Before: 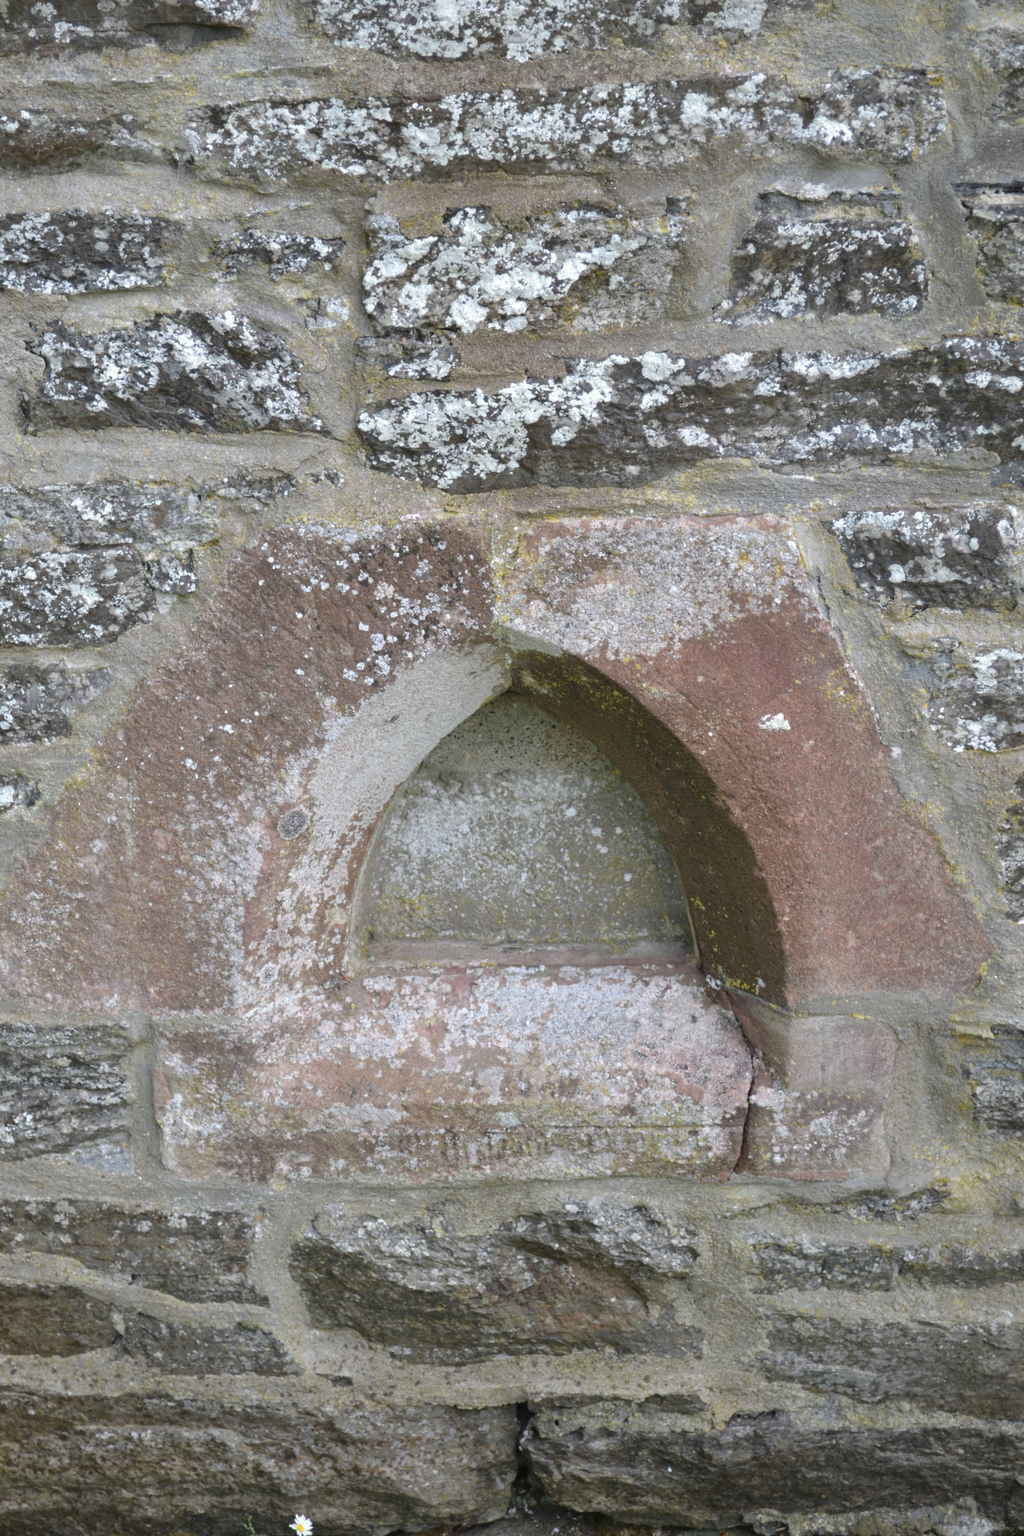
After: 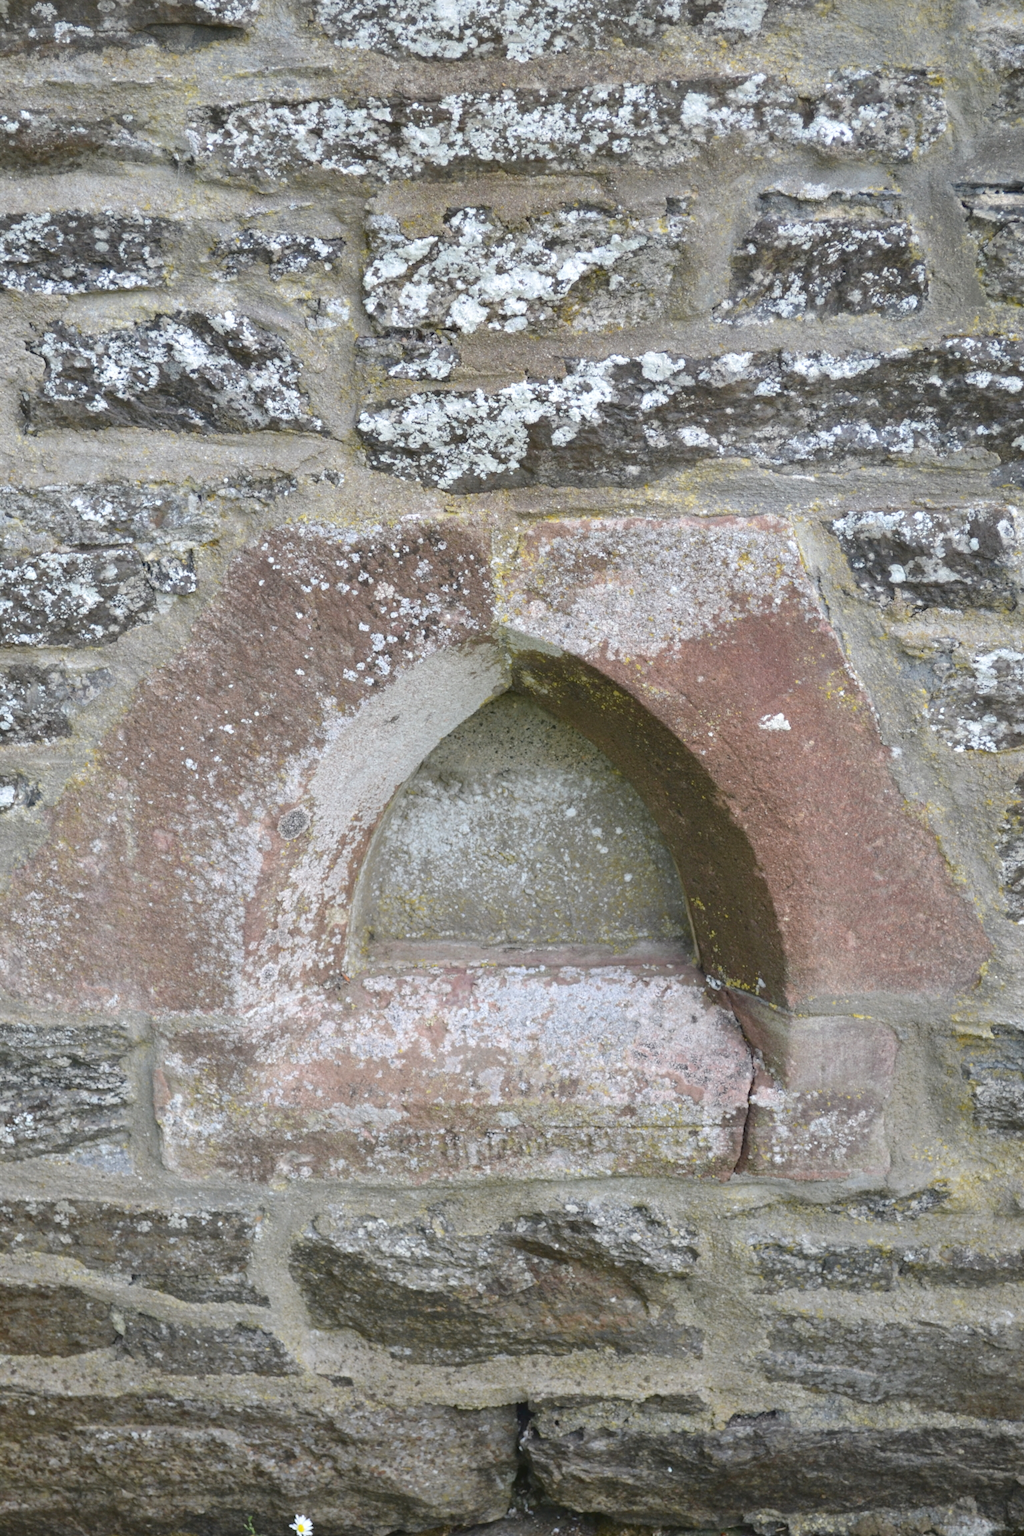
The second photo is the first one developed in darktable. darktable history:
tone curve: curves: ch0 [(0, 0.046) (0.04, 0.074) (0.831, 0.861) (1, 1)]; ch1 [(0, 0) (0.146, 0.159) (0.338, 0.365) (0.417, 0.455) (0.489, 0.486) (0.504, 0.502) (0.529, 0.537) (0.563, 0.567) (1, 1)]; ch2 [(0, 0) (0.307, 0.298) (0.388, 0.375) (0.443, 0.456) (0.485, 0.492) (0.544, 0.525) (1, 1)], color space Lab, linked channels, preserve colors none
